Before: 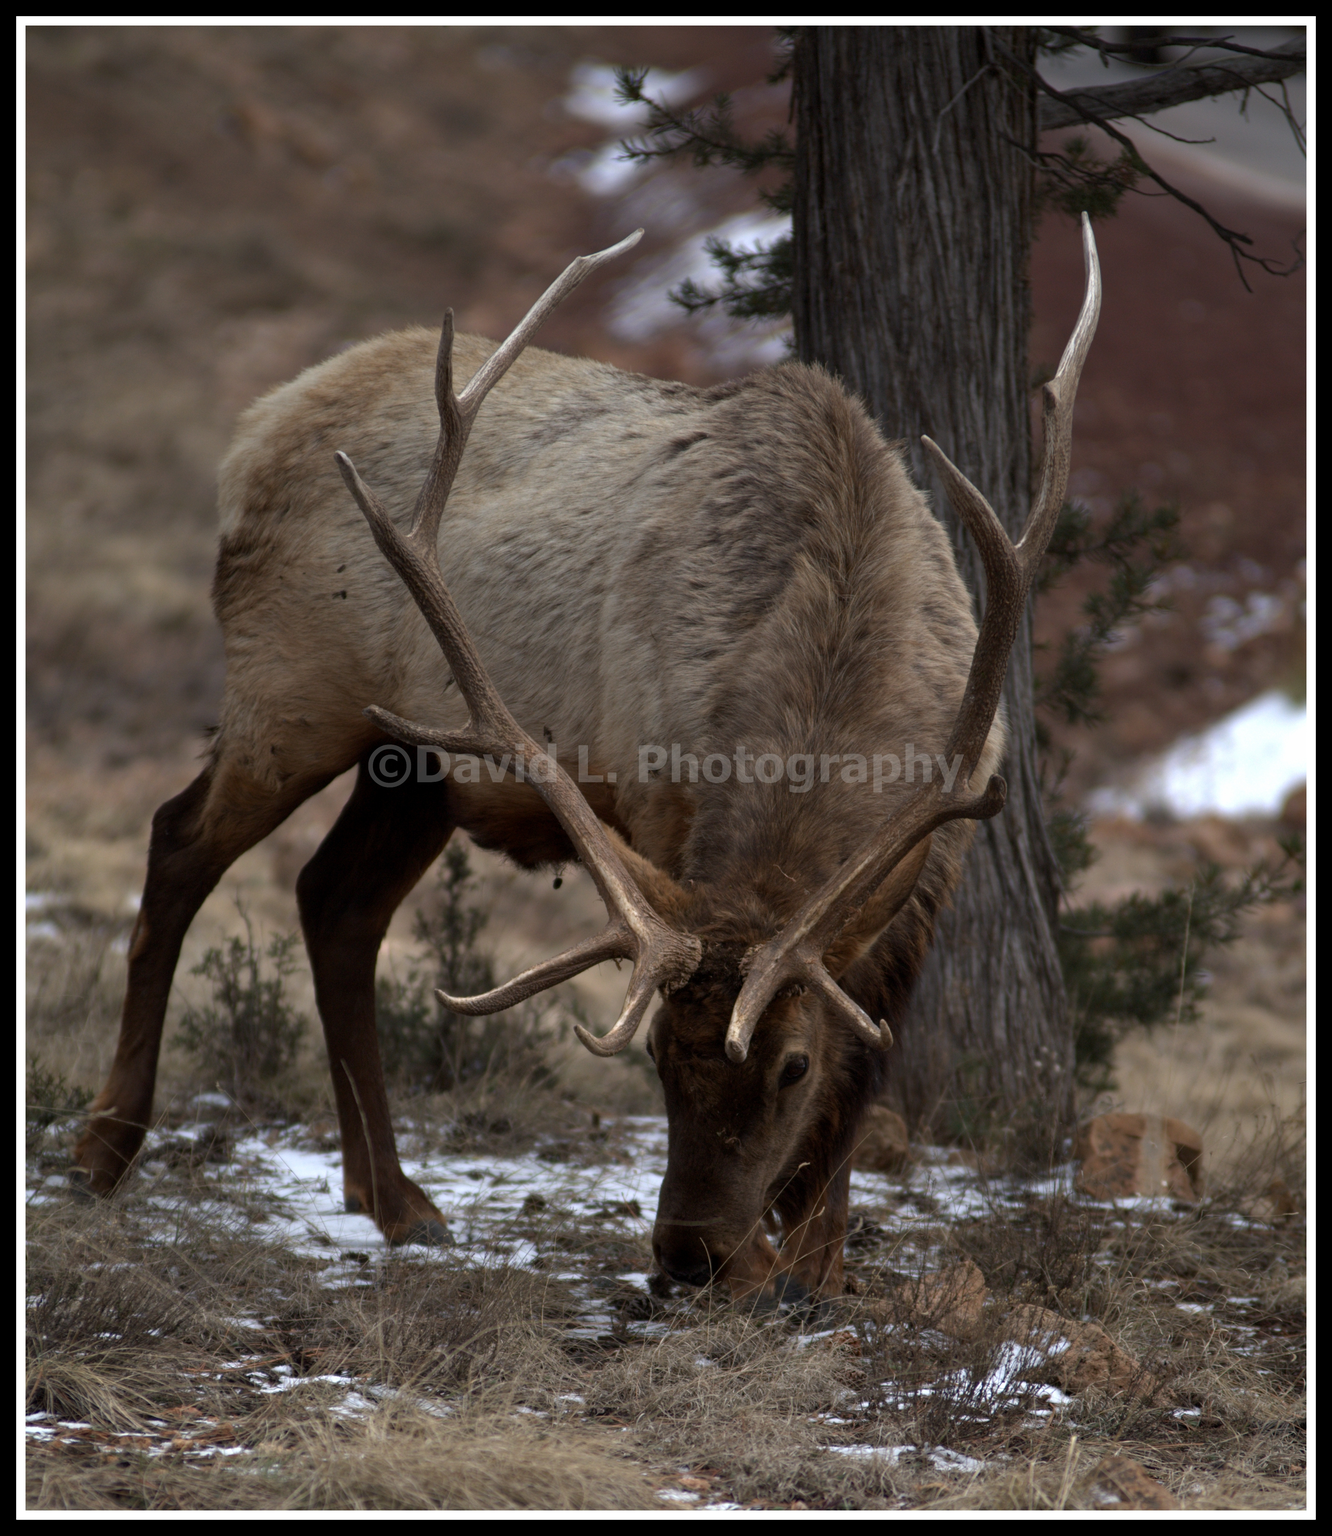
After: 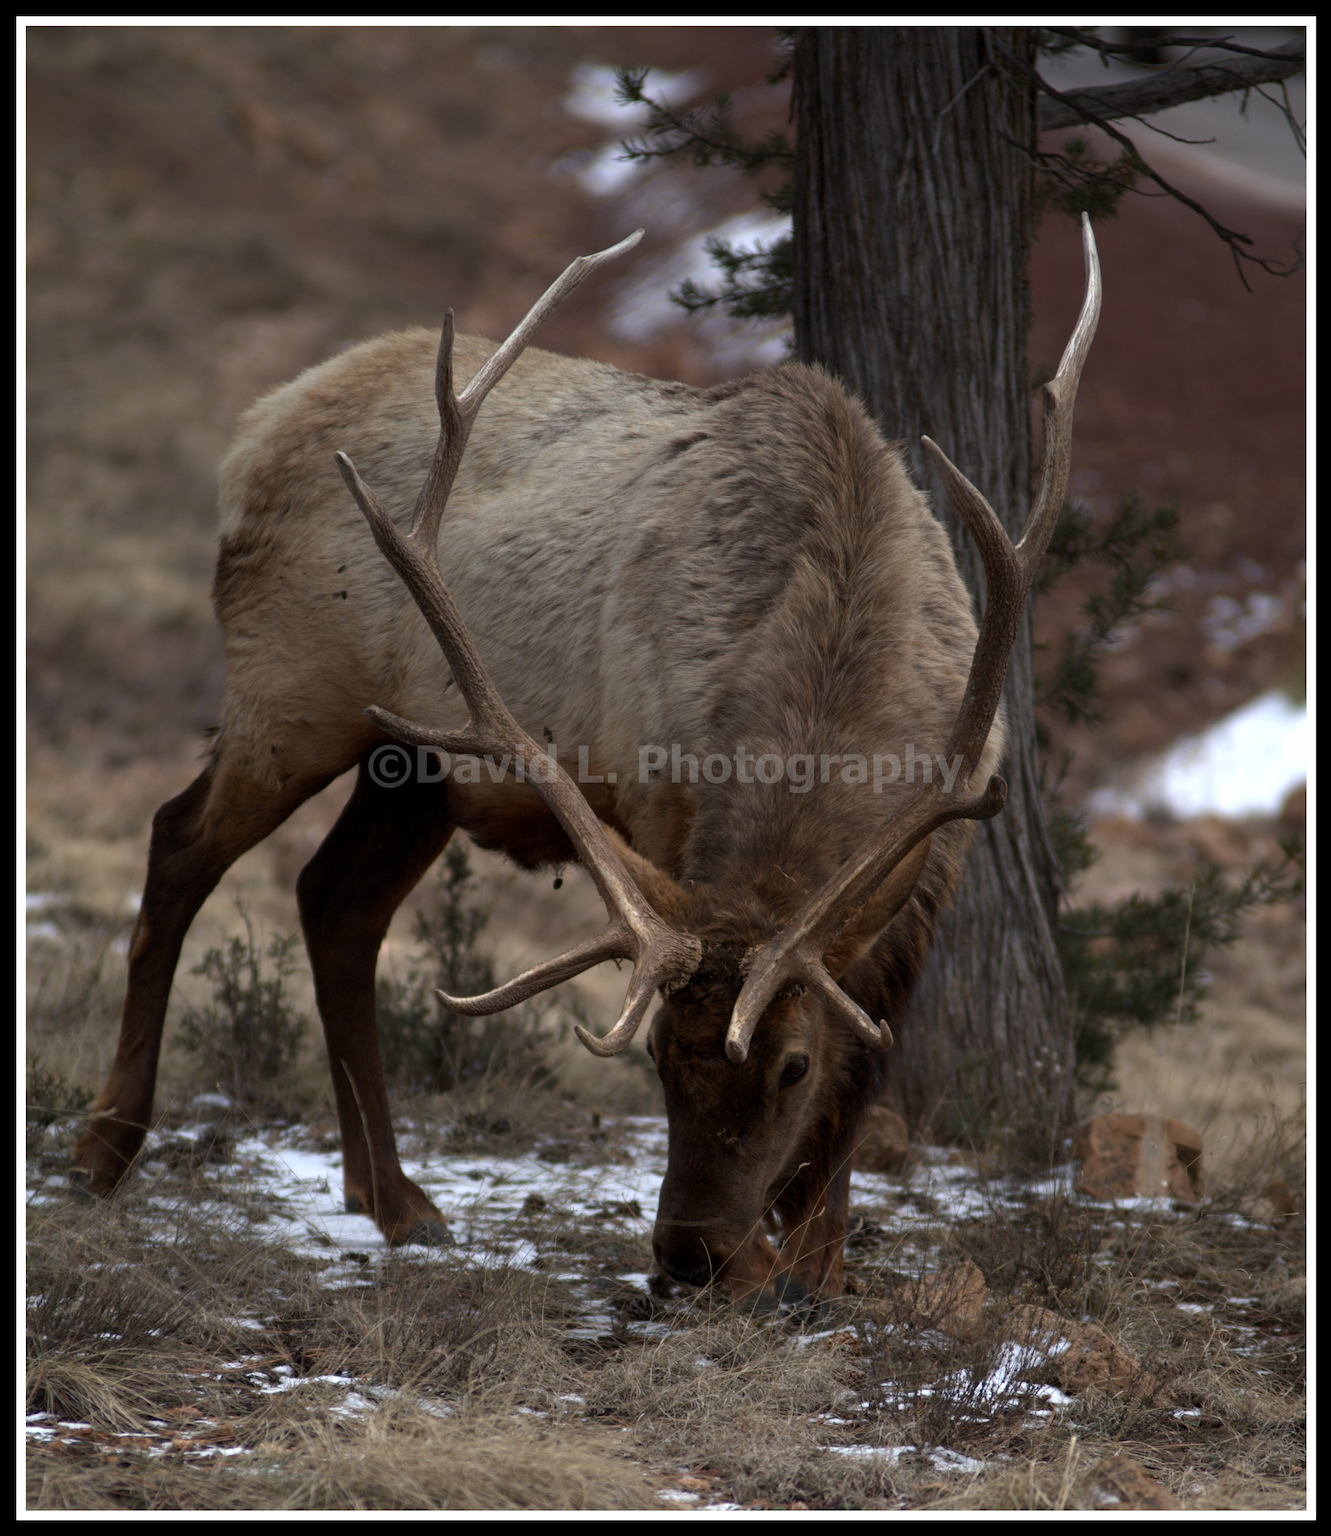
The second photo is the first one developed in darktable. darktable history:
shadows and highlights: shadows -20.69, highlights 99.26, highlights color adjustment 0.037%, soften with gaussian
